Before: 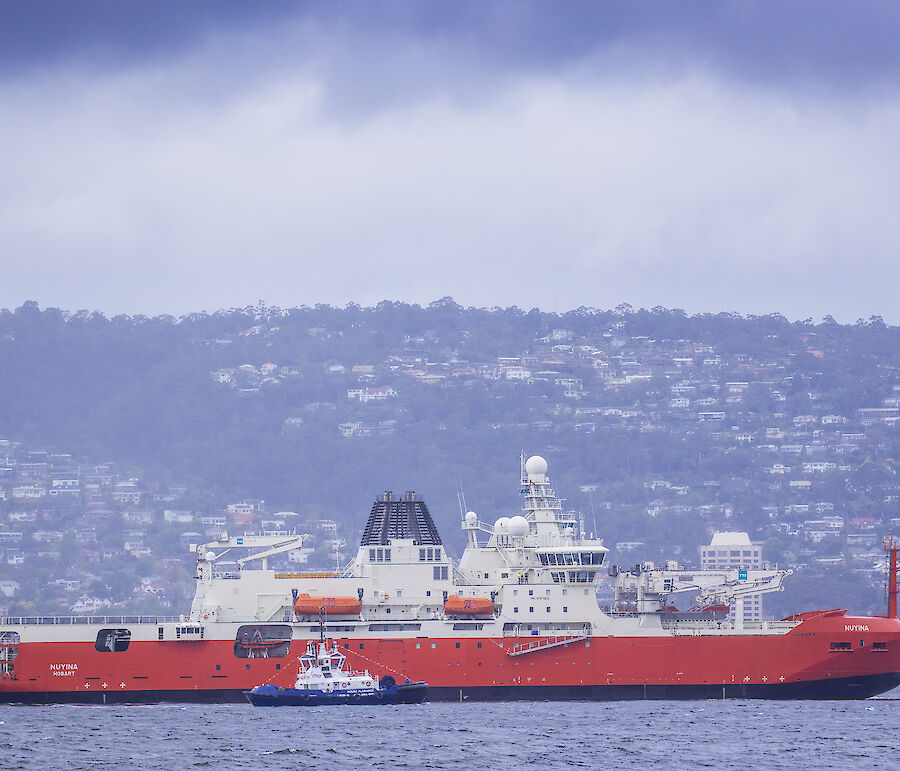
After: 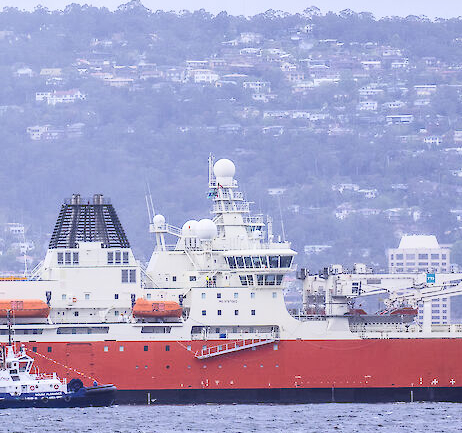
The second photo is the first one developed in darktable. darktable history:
crop: left 34.743%, top 38.632%, right 13.871%, bottom 5.125%
contrast brightness saturation: contrast 0.237, brightness 0.093
